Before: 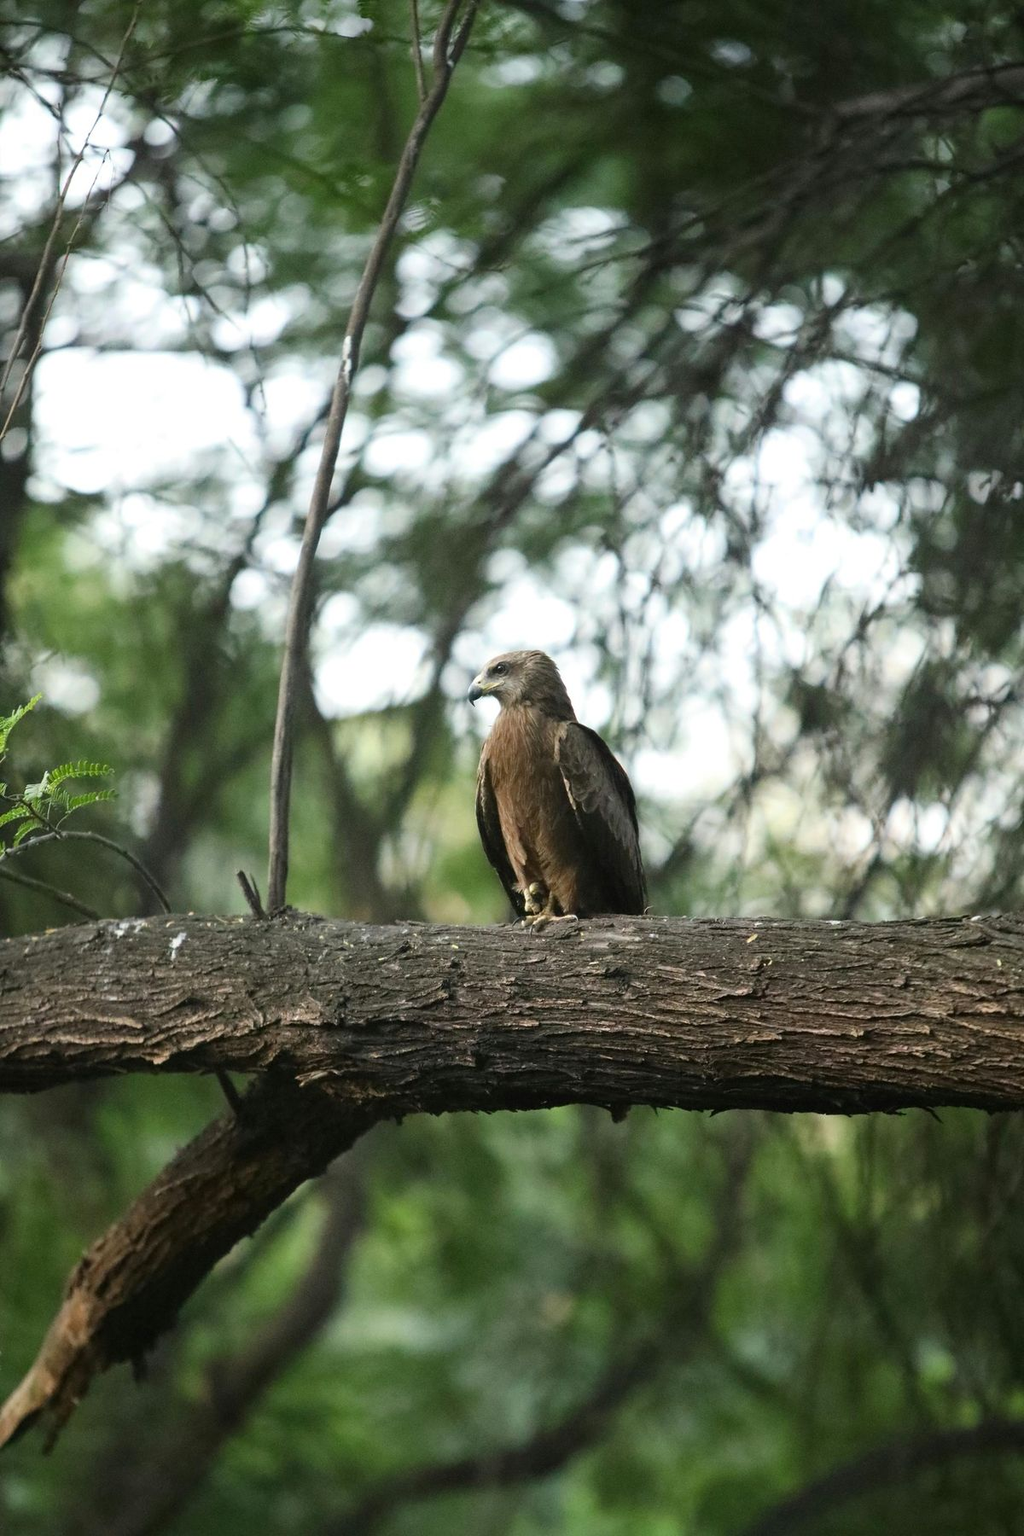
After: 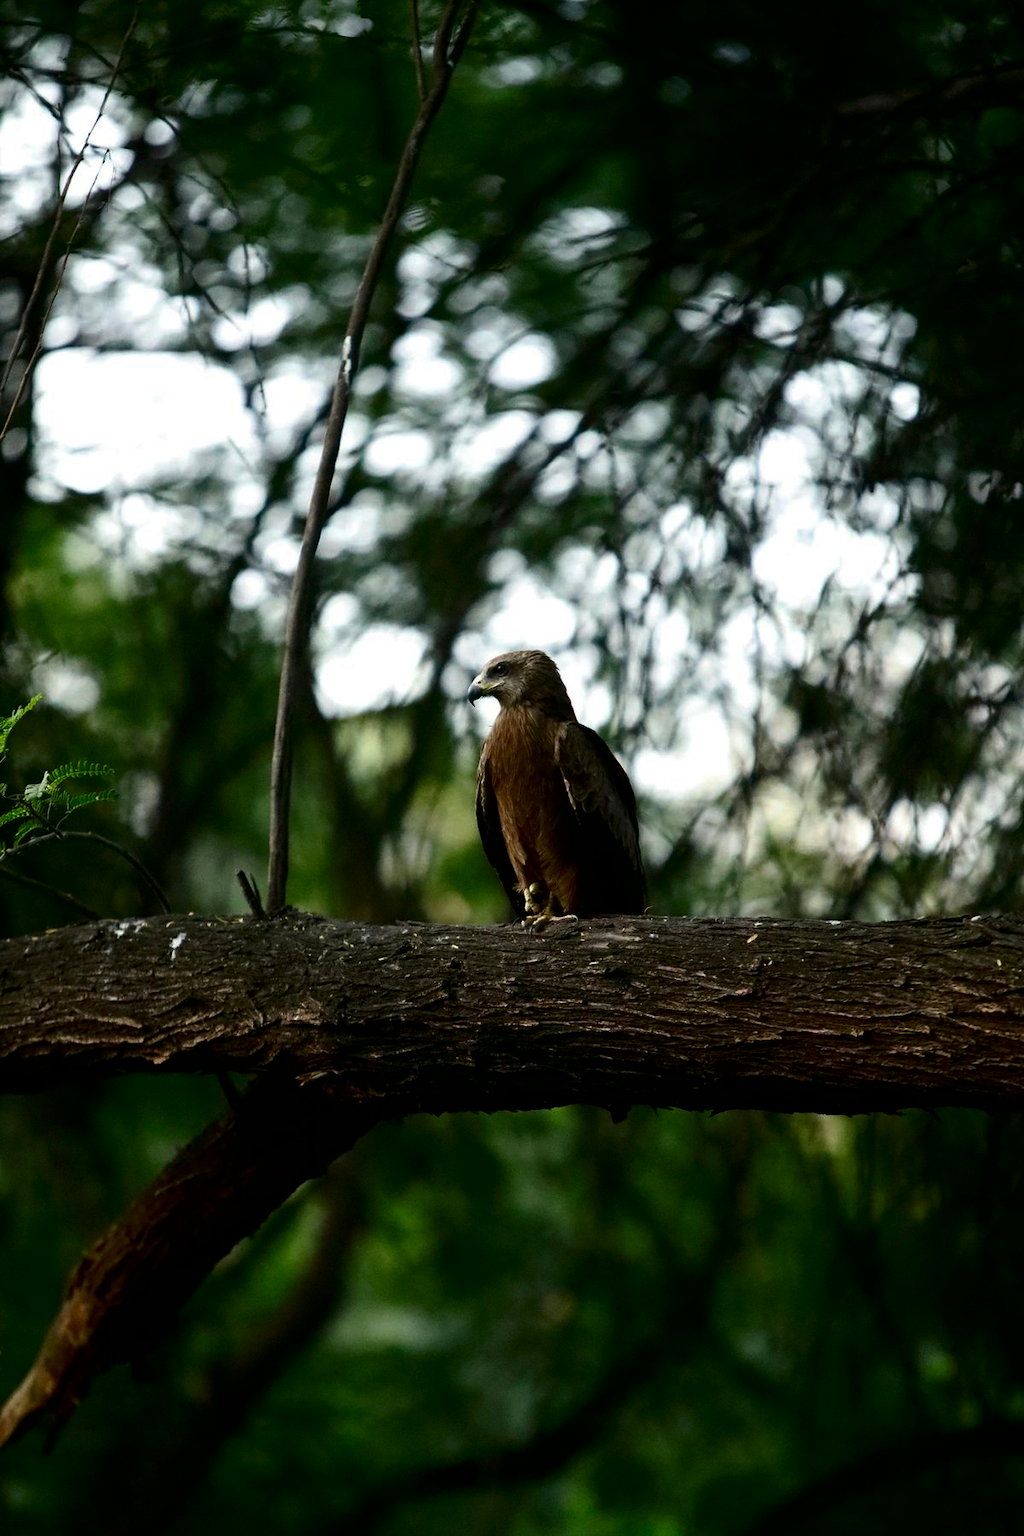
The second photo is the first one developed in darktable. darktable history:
contrast brightness saturation: contrast 0.09, brightness -0.59, saturation 0.17
rgb curve: curves: ch0 [(0, 0) (0.136, 0.078) (0.262, 0.245) (0.414, 0.42) (1, 1)], compensate middle gray true, preserve colors basic power
